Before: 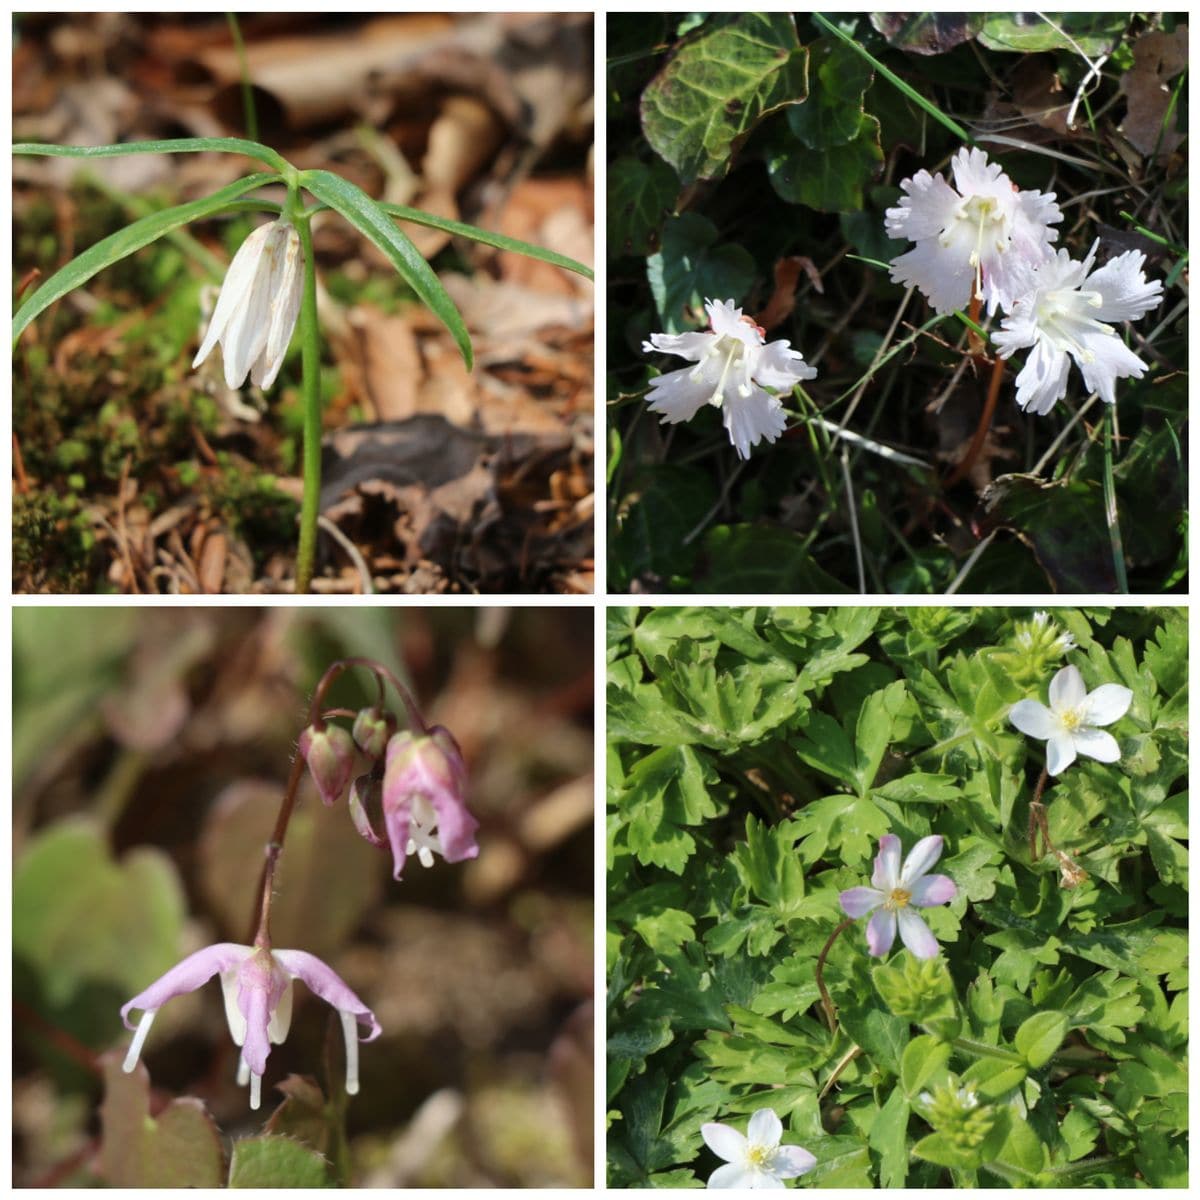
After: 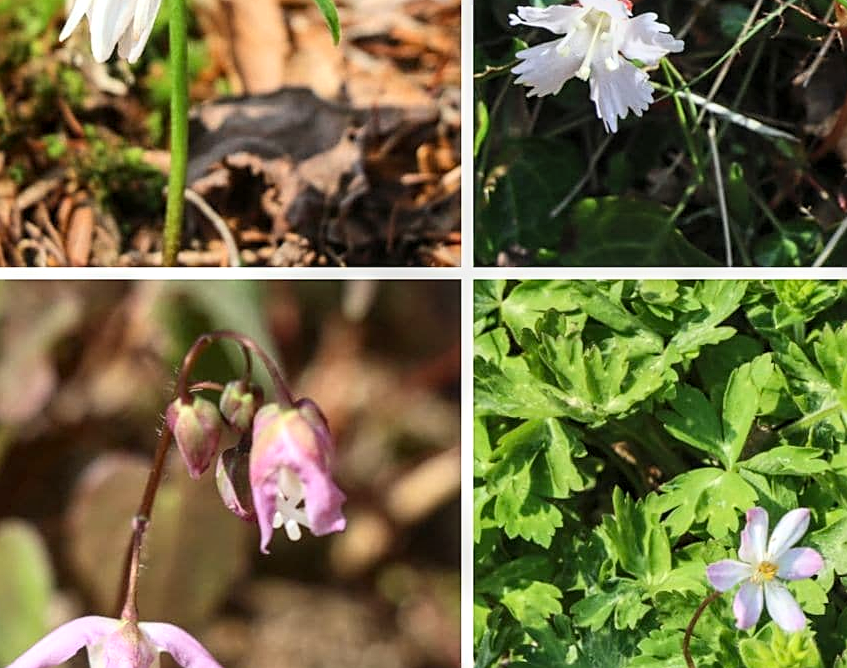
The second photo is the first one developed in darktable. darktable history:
crop: left 11.095%, top 27.294%, right 18.285%, bottom 17.002%
local contrast: detail 130%
contrast brightness saturation: contrast 0.201, brightness 0.162, saturation 0.226
sharpen: on, module defaults
